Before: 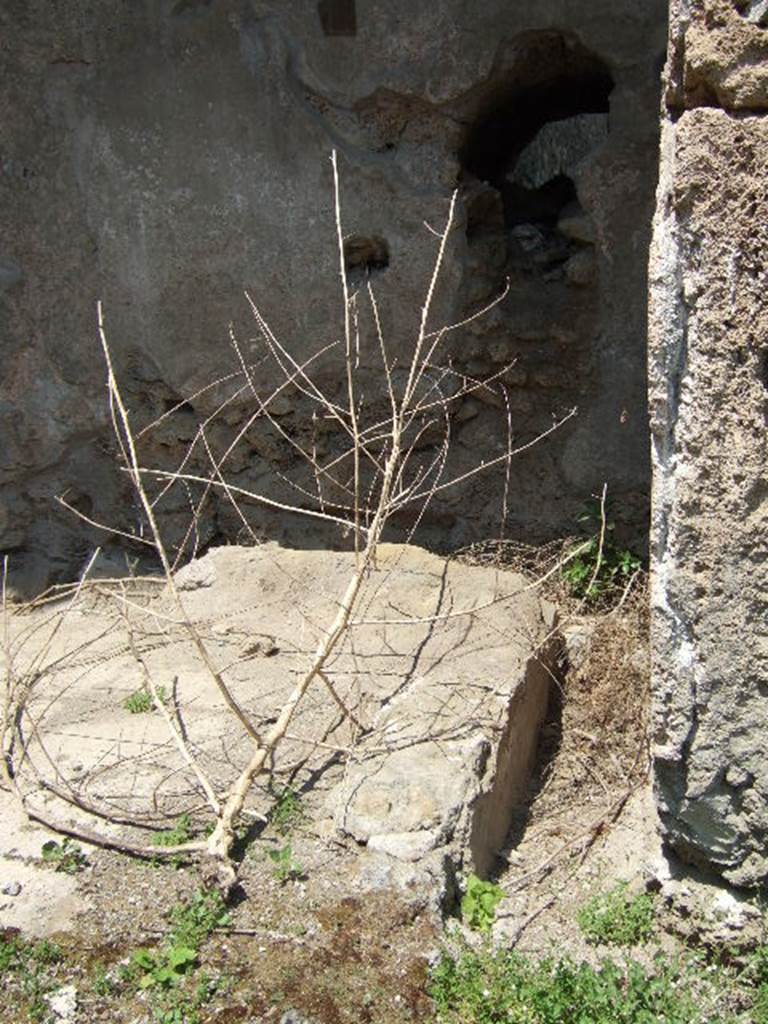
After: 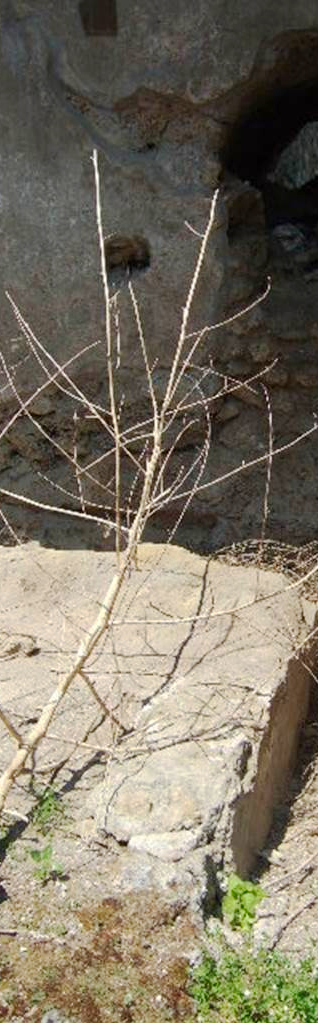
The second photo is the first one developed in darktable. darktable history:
crop: left 31.231%, right 27.284%
exposure: compensate exposure bias true, compensate highlight preservation false
base curve: curves: ch0 [(0, 0) (0.262, 0.32) (0.722, 0.705) (1, 1)], preserve colors none
contrast brightness saturation: saturation 0.178
